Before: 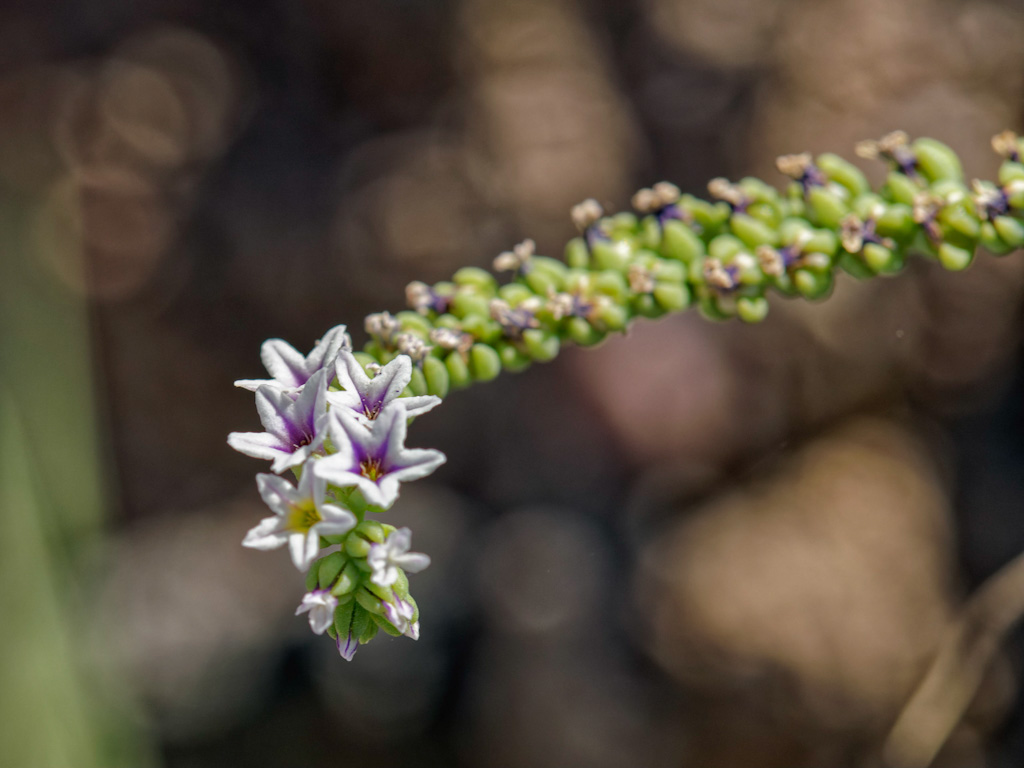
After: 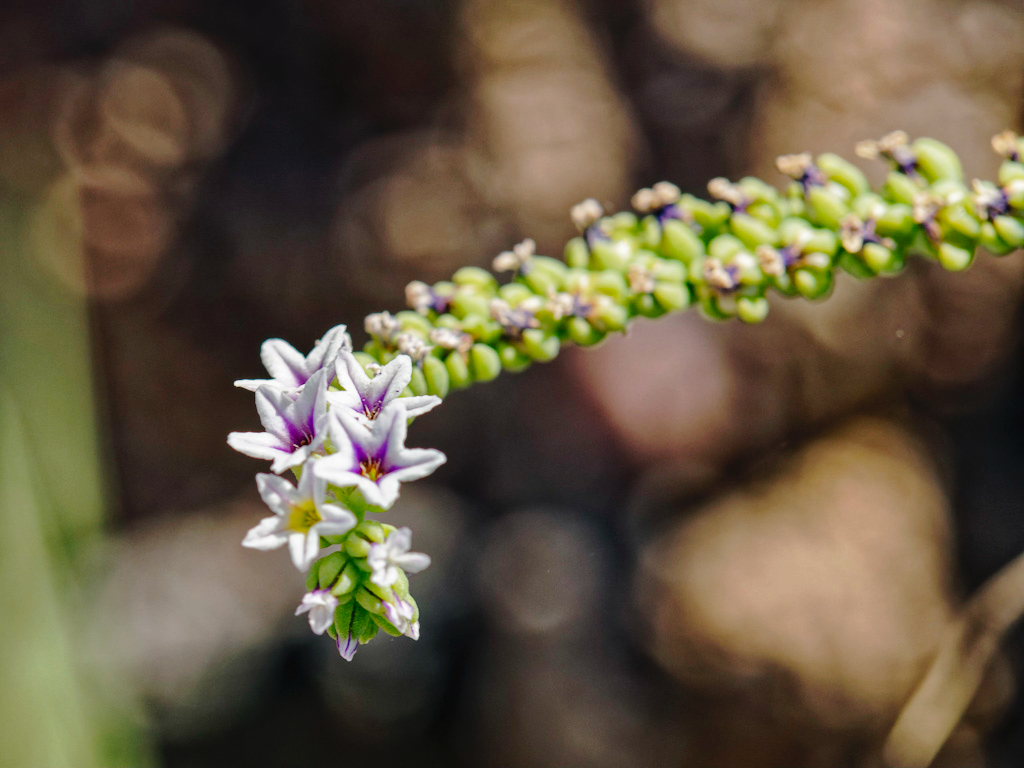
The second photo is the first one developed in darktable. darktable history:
fill light: on, module defaults
tone curve: curves: ch0 [(0, 0) (0.003, 0.012) (0.011, 0.015) (0.025, 0.023) (0.044, 0.036) (0.069, 0.047) (0.1, 0.062) (0.136, 0.1) (0.177, 0.15) (0.224, 0.219) (0.277, 0.3) (0.335, 0.401) (0.399, 0.49) (0.468, 0.569) (0.543, 0.641) (0.623, 0.73) (0.709, 0.806) (0.801, 0.88) (0.898, 0.939) (1, 1)], preserve colors none
